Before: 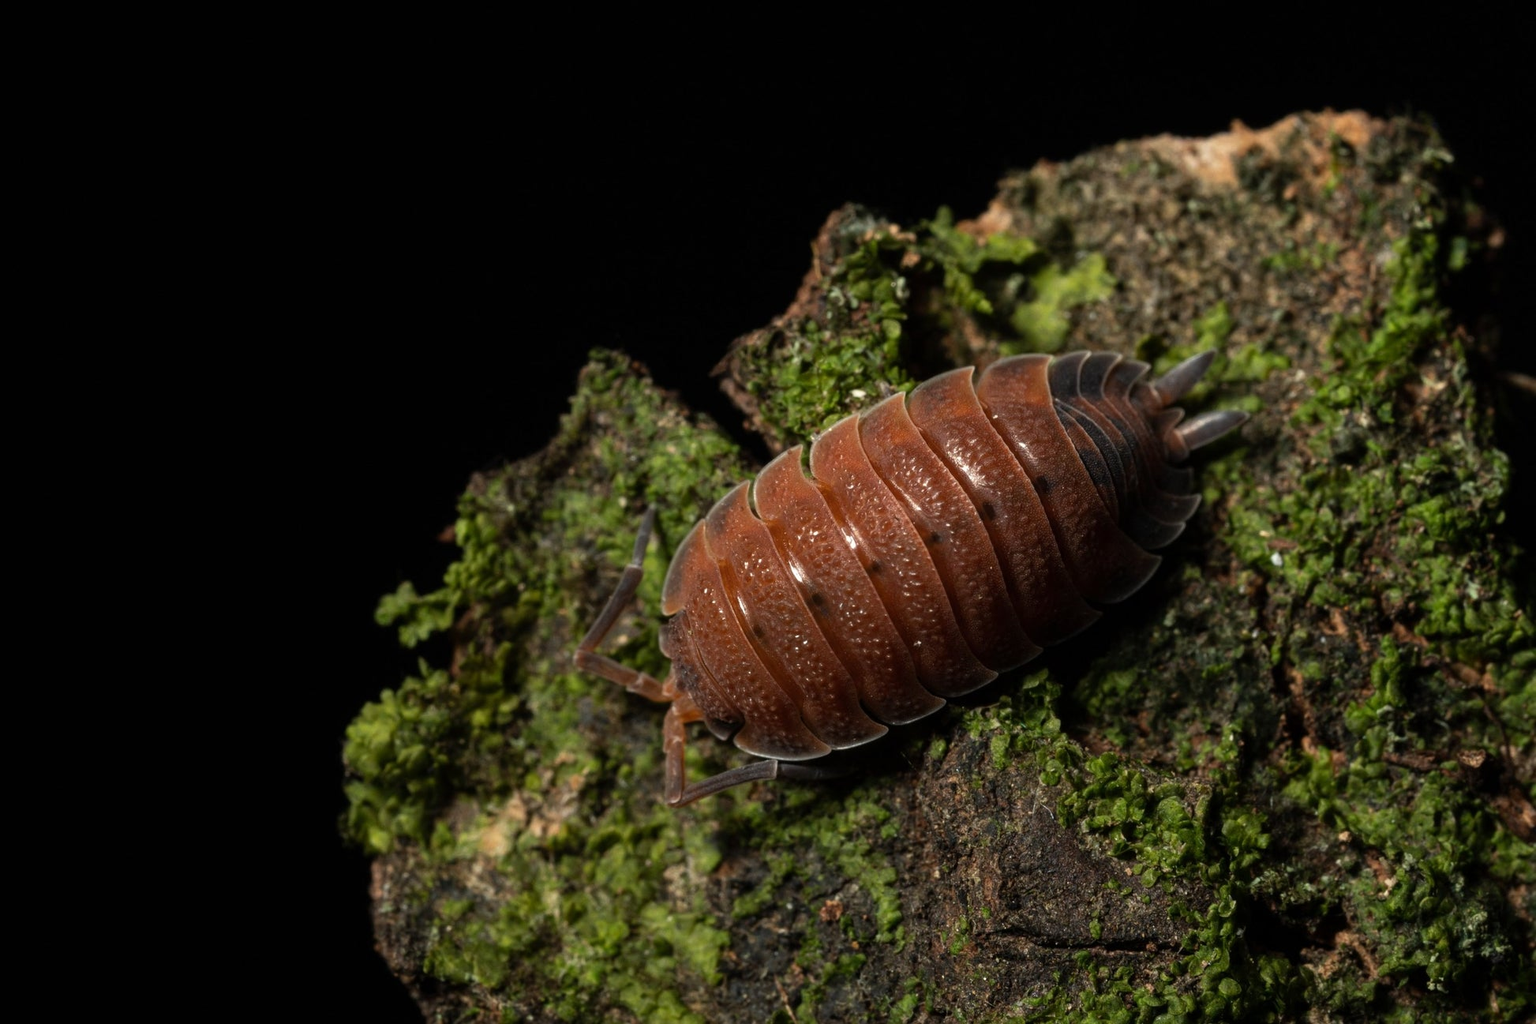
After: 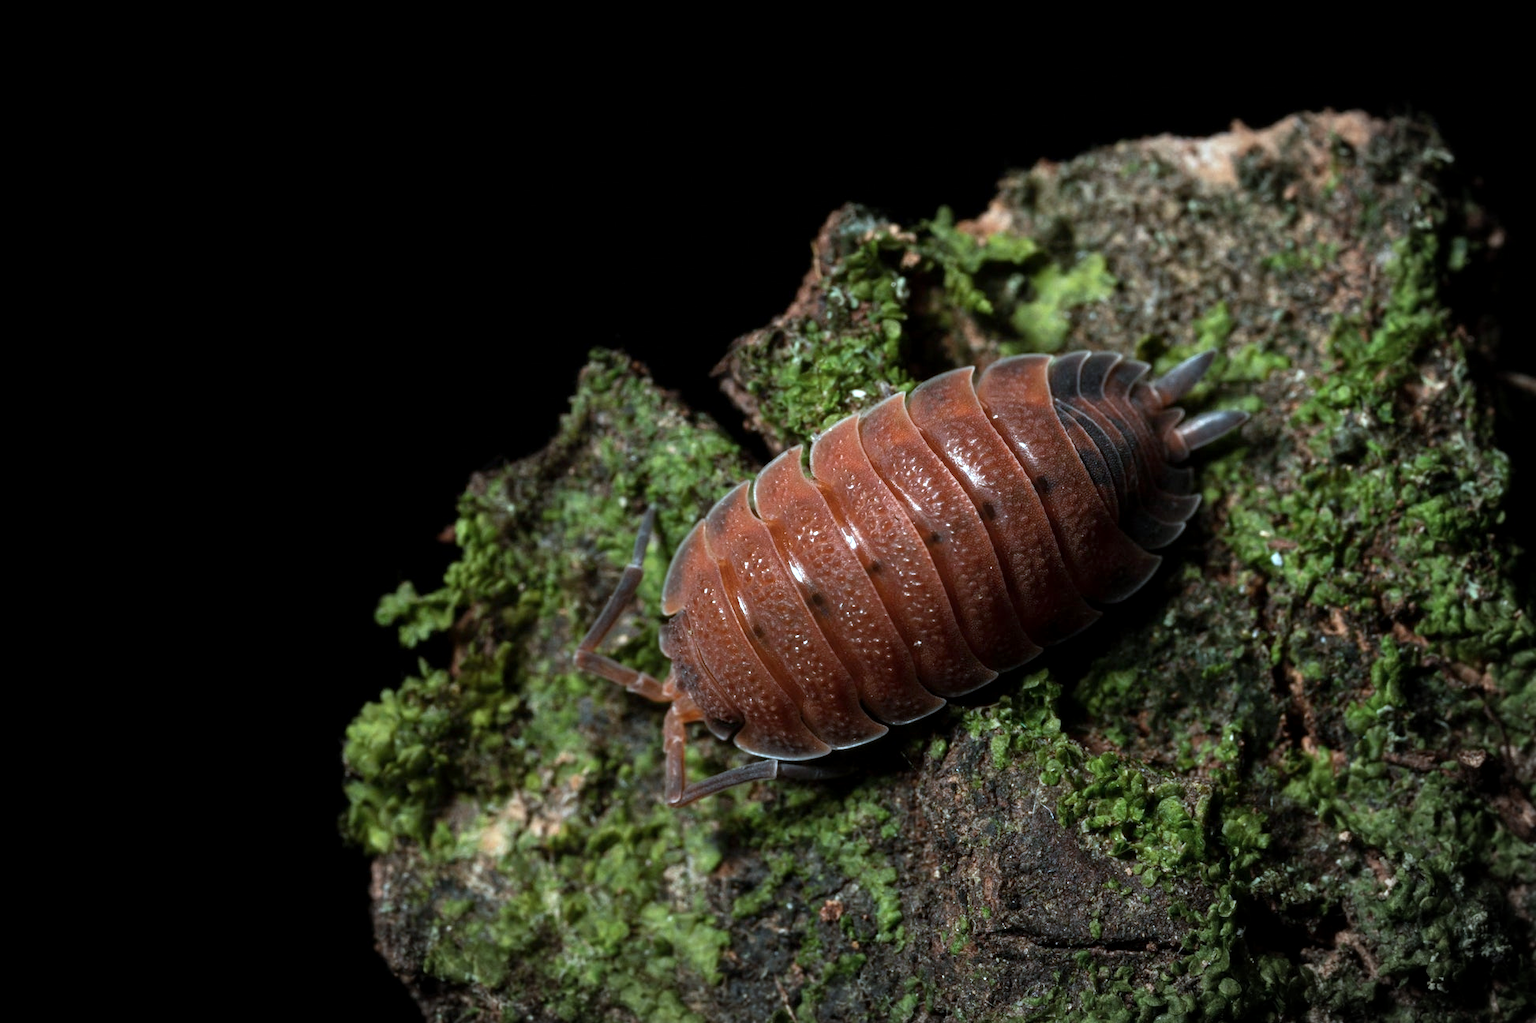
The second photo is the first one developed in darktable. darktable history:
vignetting: automatic ratio true
exposure: black level correction 0.001, exposure 0.5 EV, compensate exposure bias true, compensate highlight preservation false
color correction: highlights a* -9.35, highlights b* -23.15
